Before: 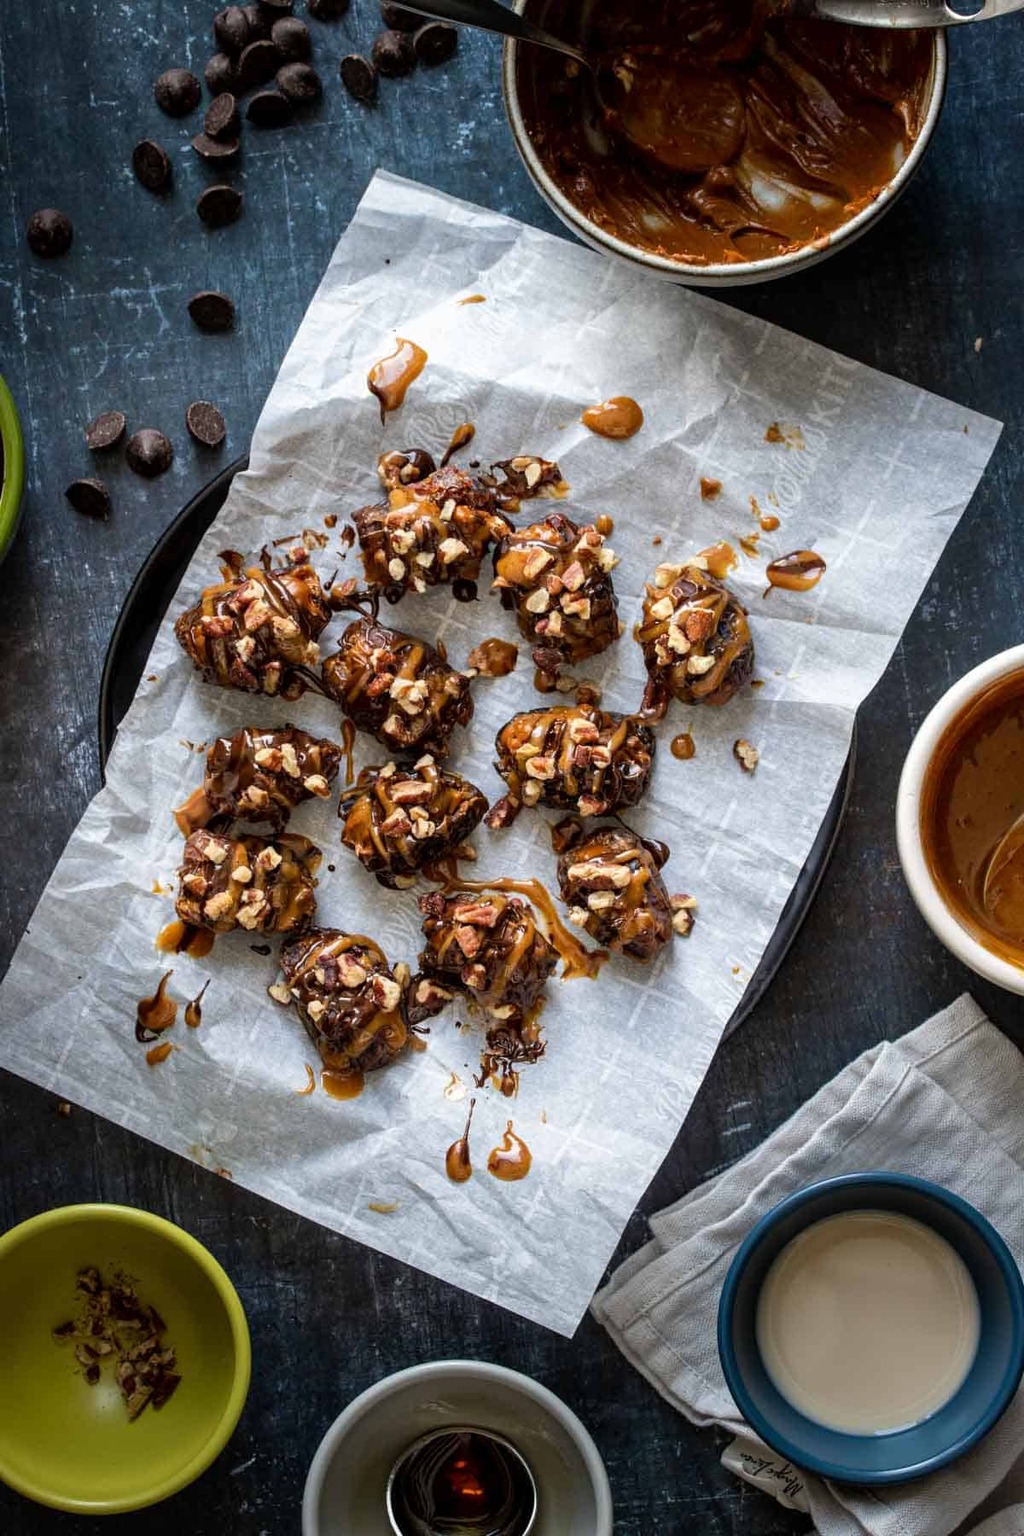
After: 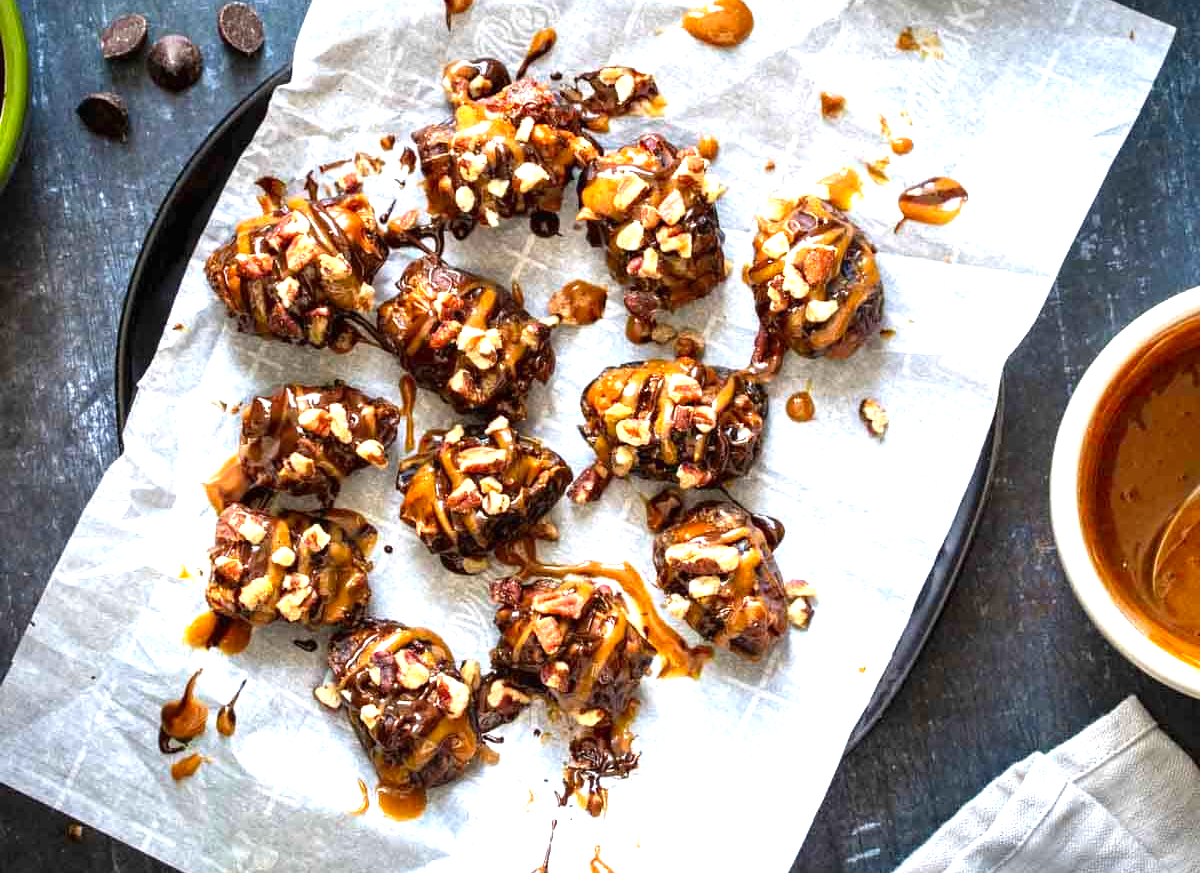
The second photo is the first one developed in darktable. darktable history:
contrast brightness saturation: contrast 0.039, saturation 0.163
exposure: black level correction 0, exposure 1.2 EV, compensate highlight preservation false
crop and rotate: top 26.007%, bottom 25.443%
